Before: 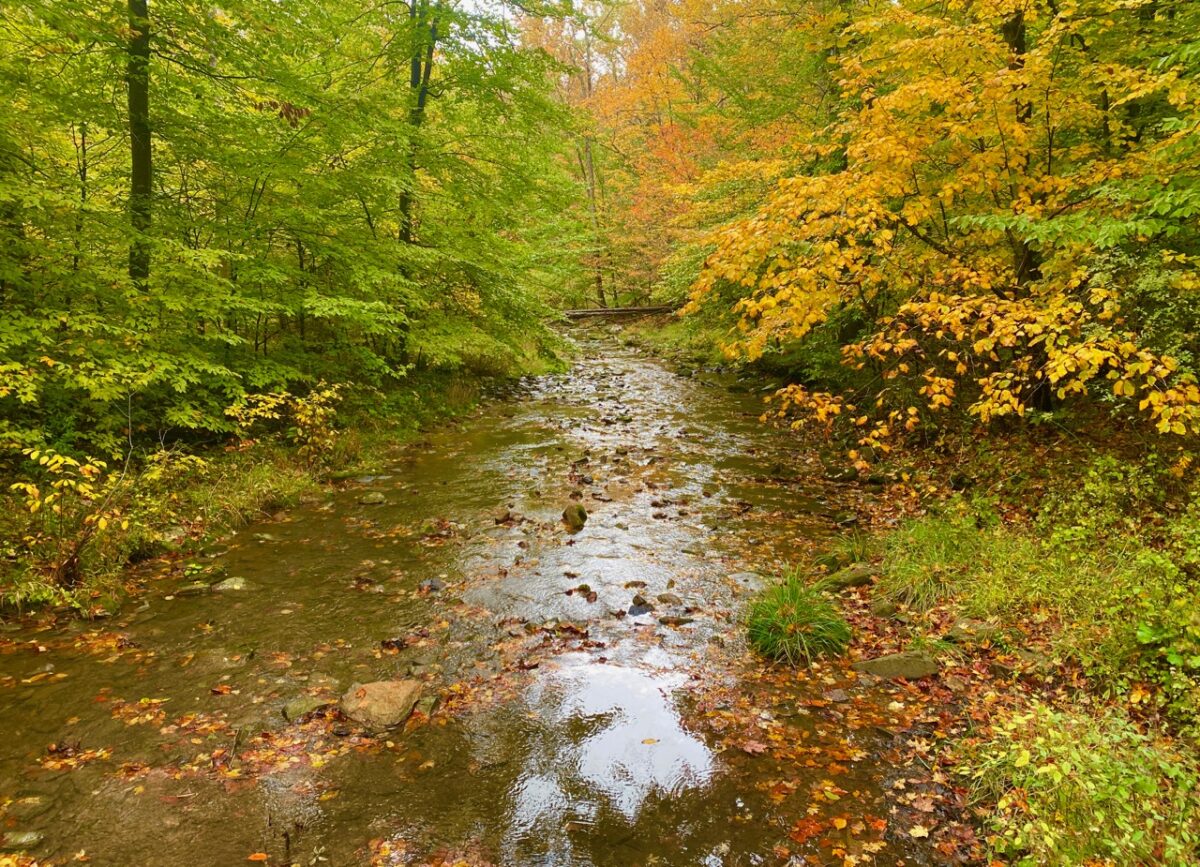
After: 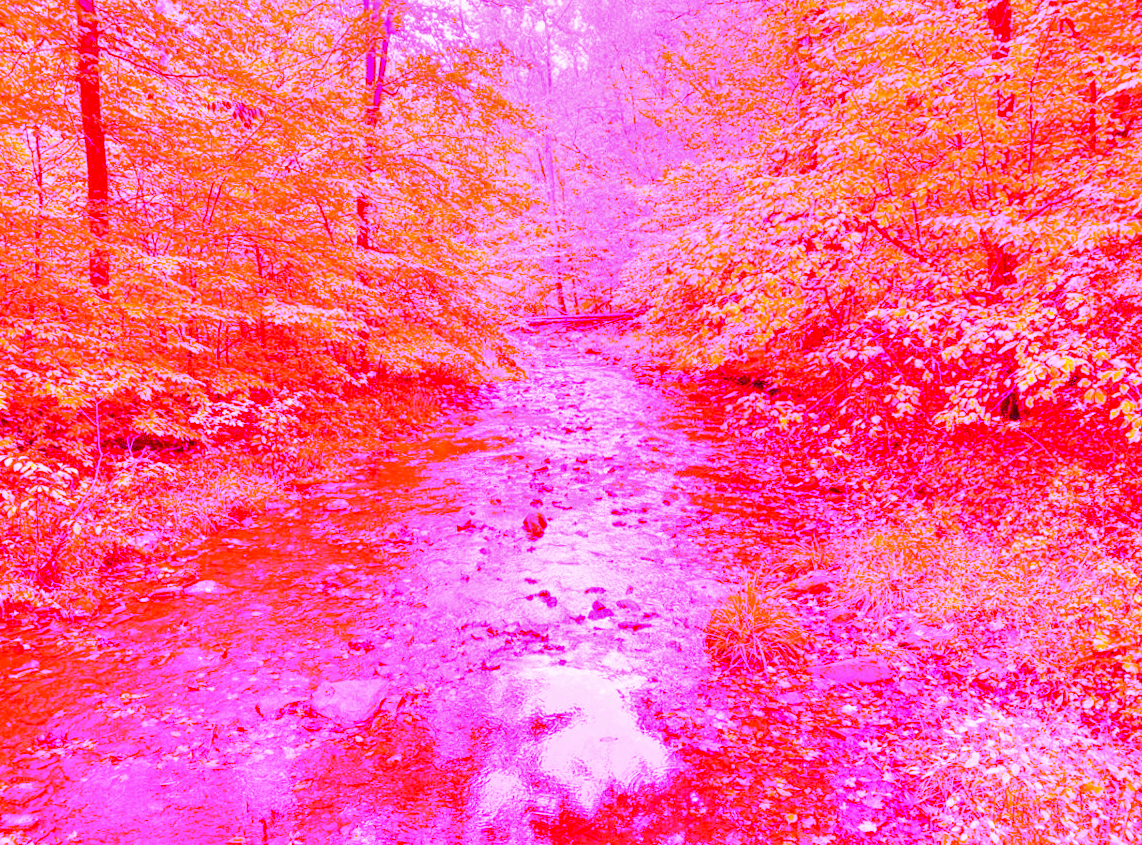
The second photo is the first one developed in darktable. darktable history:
white balance: red 8, blue 8
shadows and highlights: shadows color adjustment 97.66%, soften with gaussian
rotate and perspective: rotation 0.074°, lens shift (vertical) 0.096, lens shift (horizontal) -0.041, crop left 0.043, crop right 0.952, crop top 0.024, crop bottom 0.979
